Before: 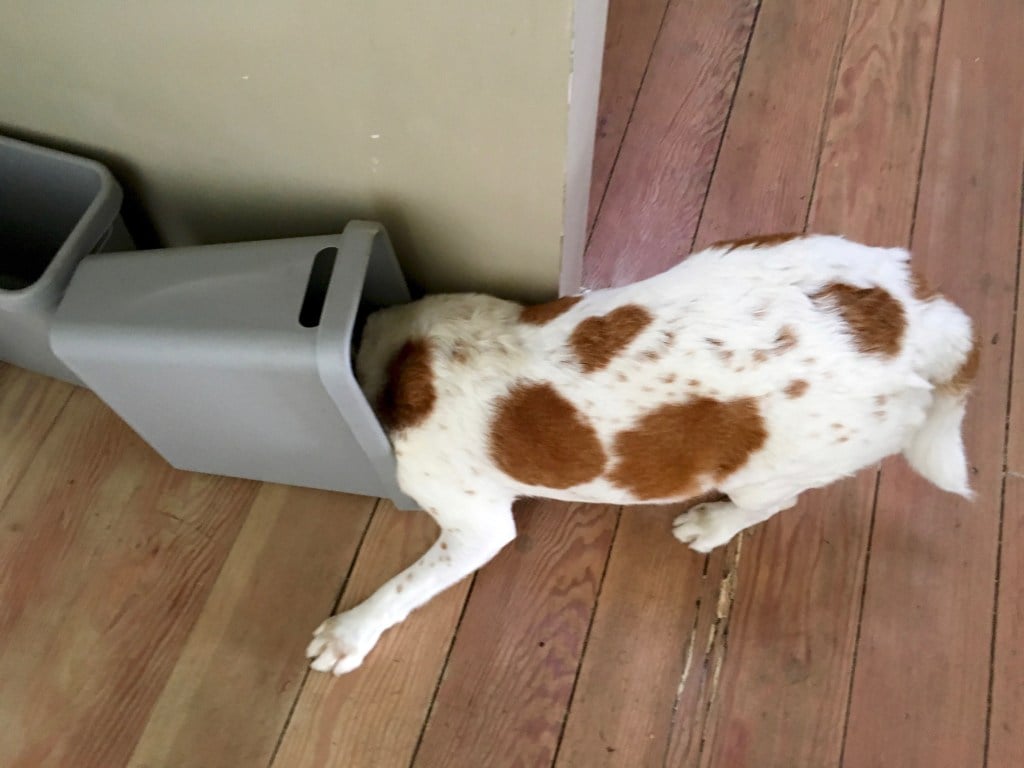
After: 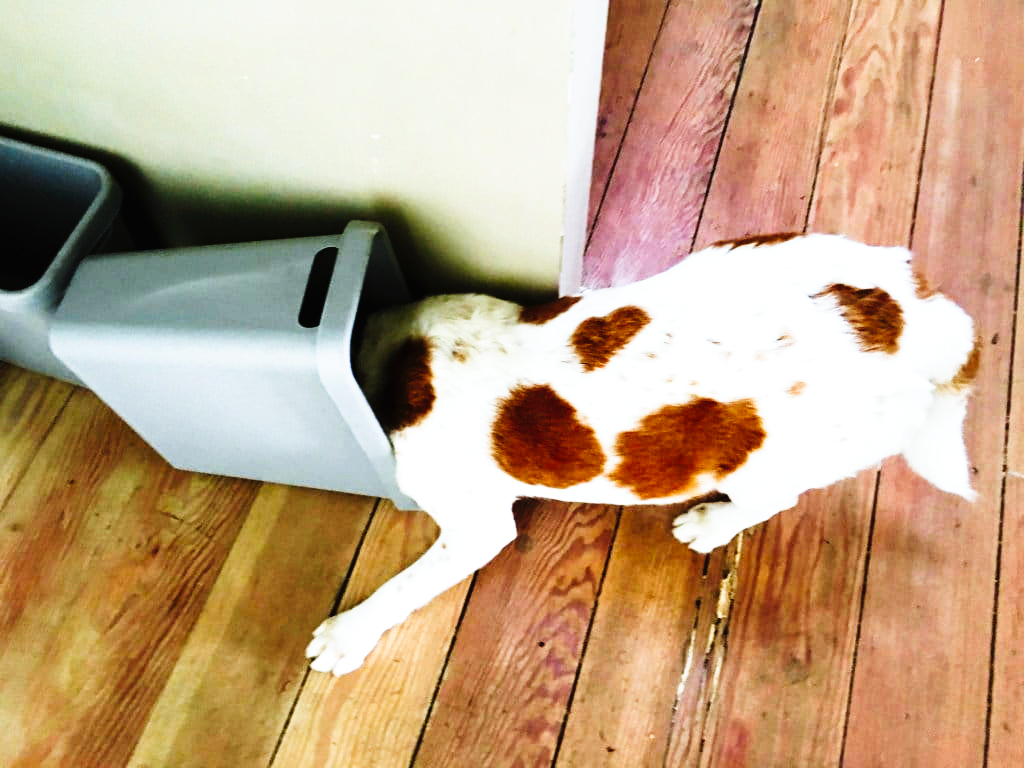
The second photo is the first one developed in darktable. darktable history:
exposure: black level correction -0.002, exposure 0.54 EV, compensate highlight preservation false
tone curve: curves: ch0 [(0, 0) (0.003, 0.005) (0.011, 0.008) (0.025, 0.01) (0.044, 0.014) (0.069, 0.017) (0.1, 0.022) (0.136, 0.028) (0.177, 0.037) (0.224, 0.049) (0.277, 0.091) (0.335, 0.168) (0.399, 0.292) (0.468, 0.463) (0.543, 0.637) (0.623, 0.792) (0.709, 0.903) (0.801, 0.963) (0.898, 0.985) (1, 1)], preserve colors none
white balance: red 0.925, blue 1.046
